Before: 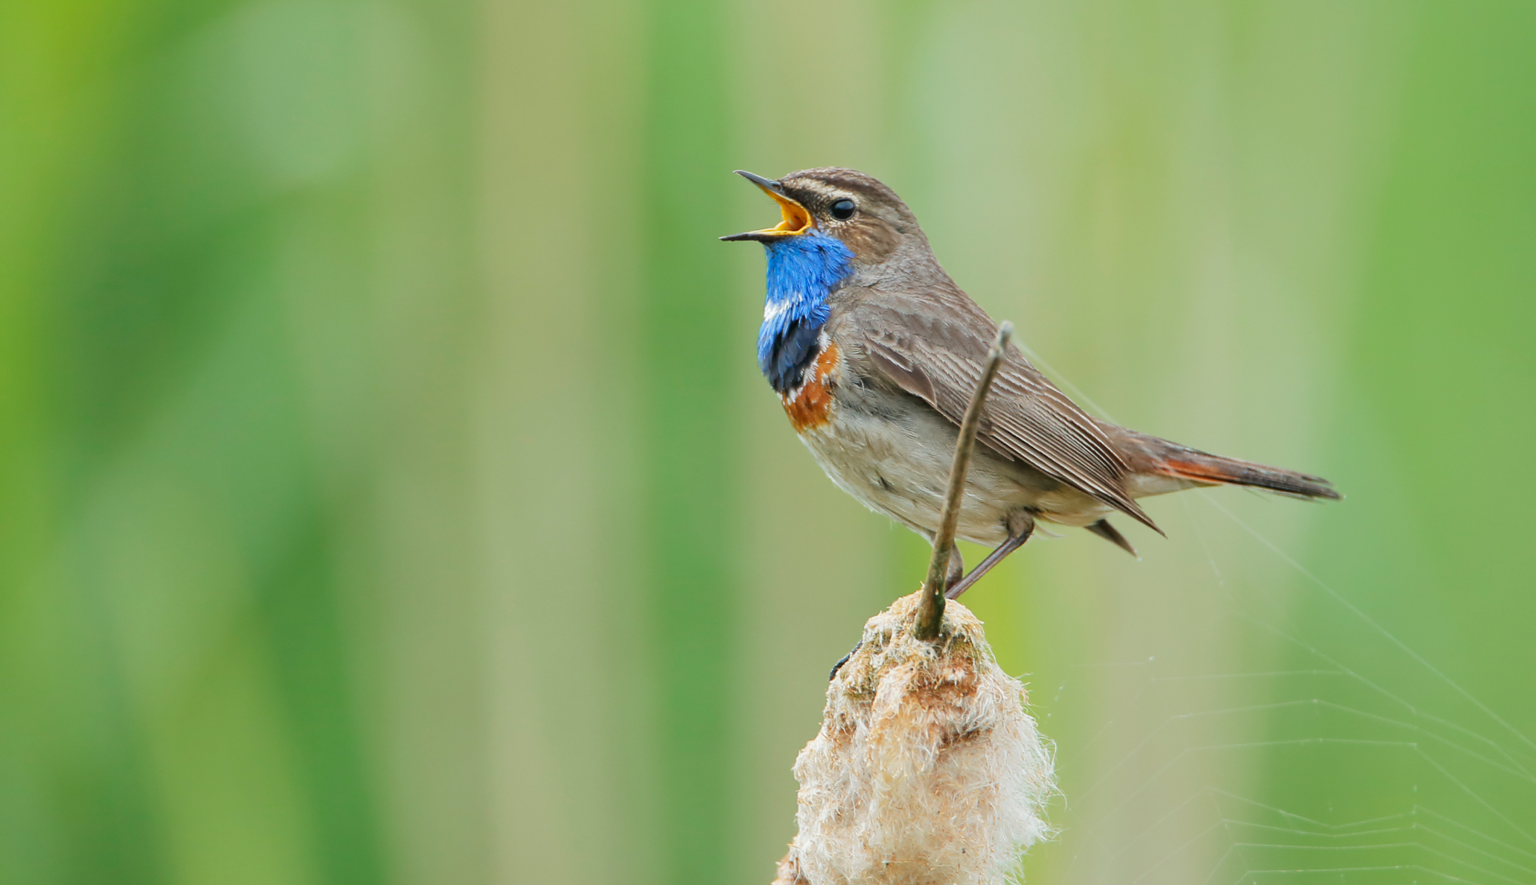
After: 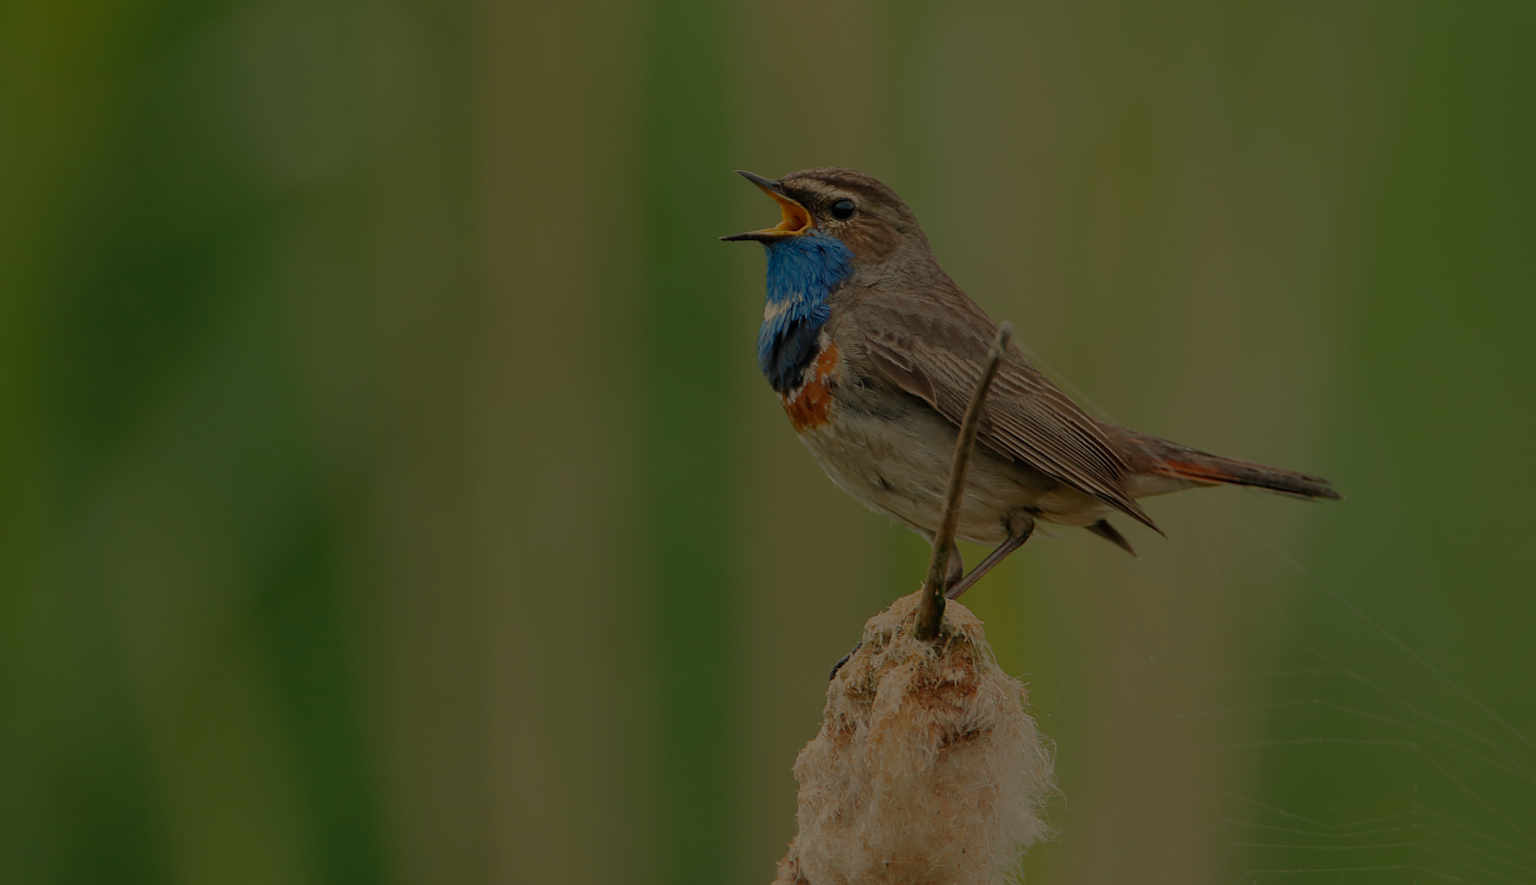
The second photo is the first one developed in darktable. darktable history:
exposure: exposure -2.446 EV, compensate highlight preservation false
white balance: red 1.123, blue 0.83
